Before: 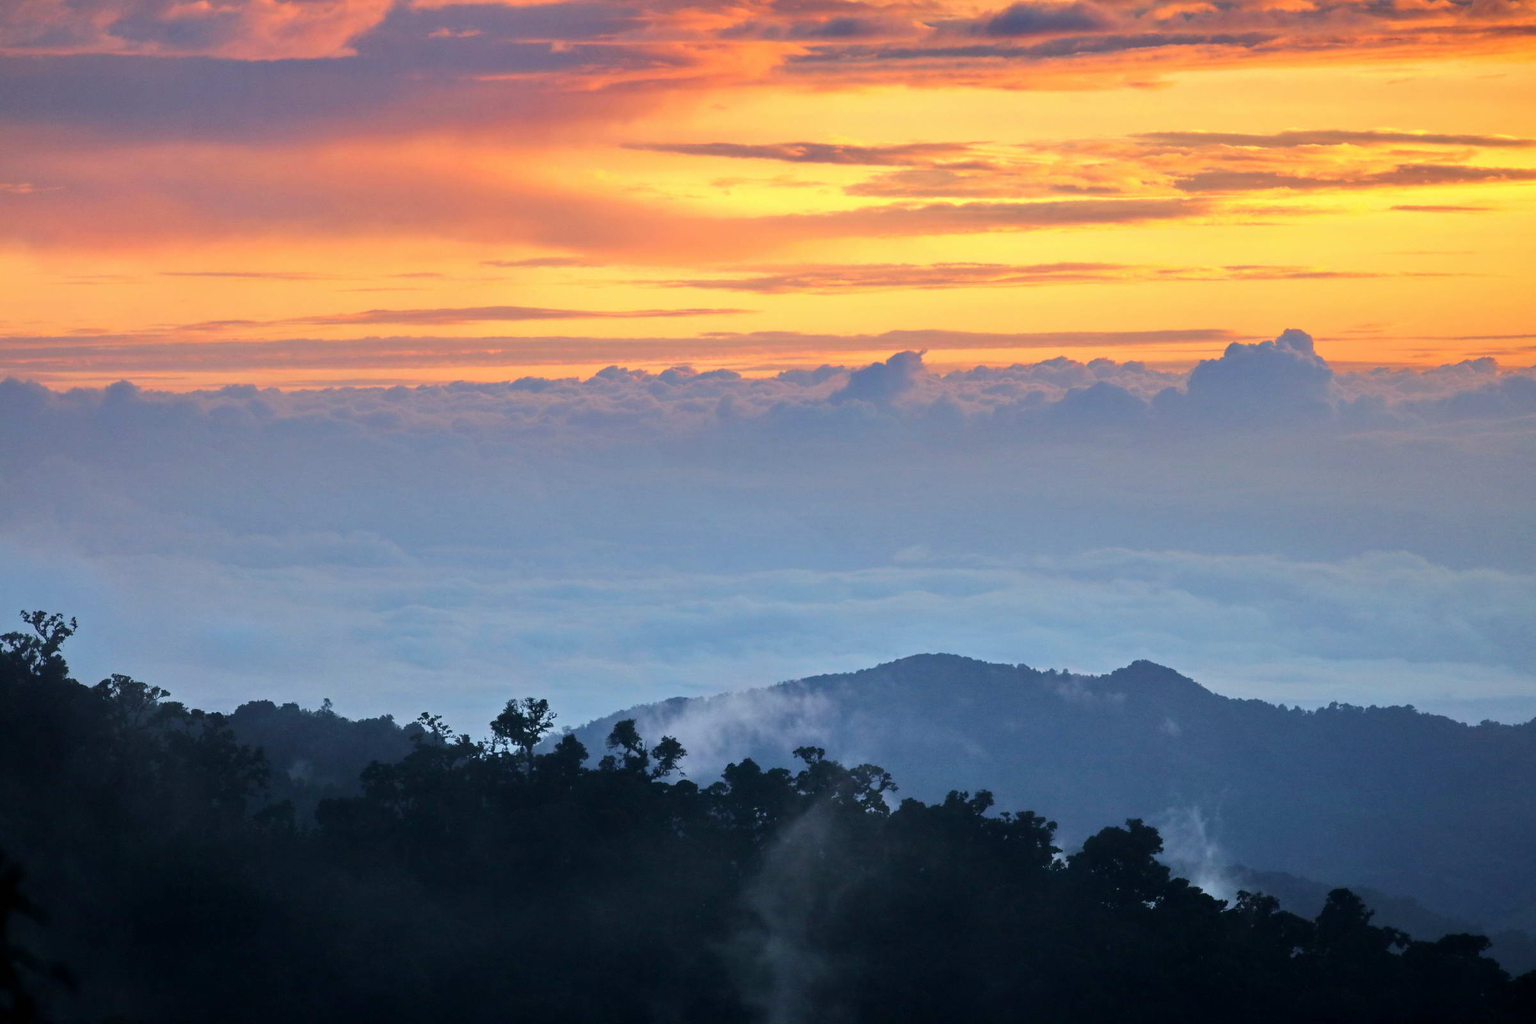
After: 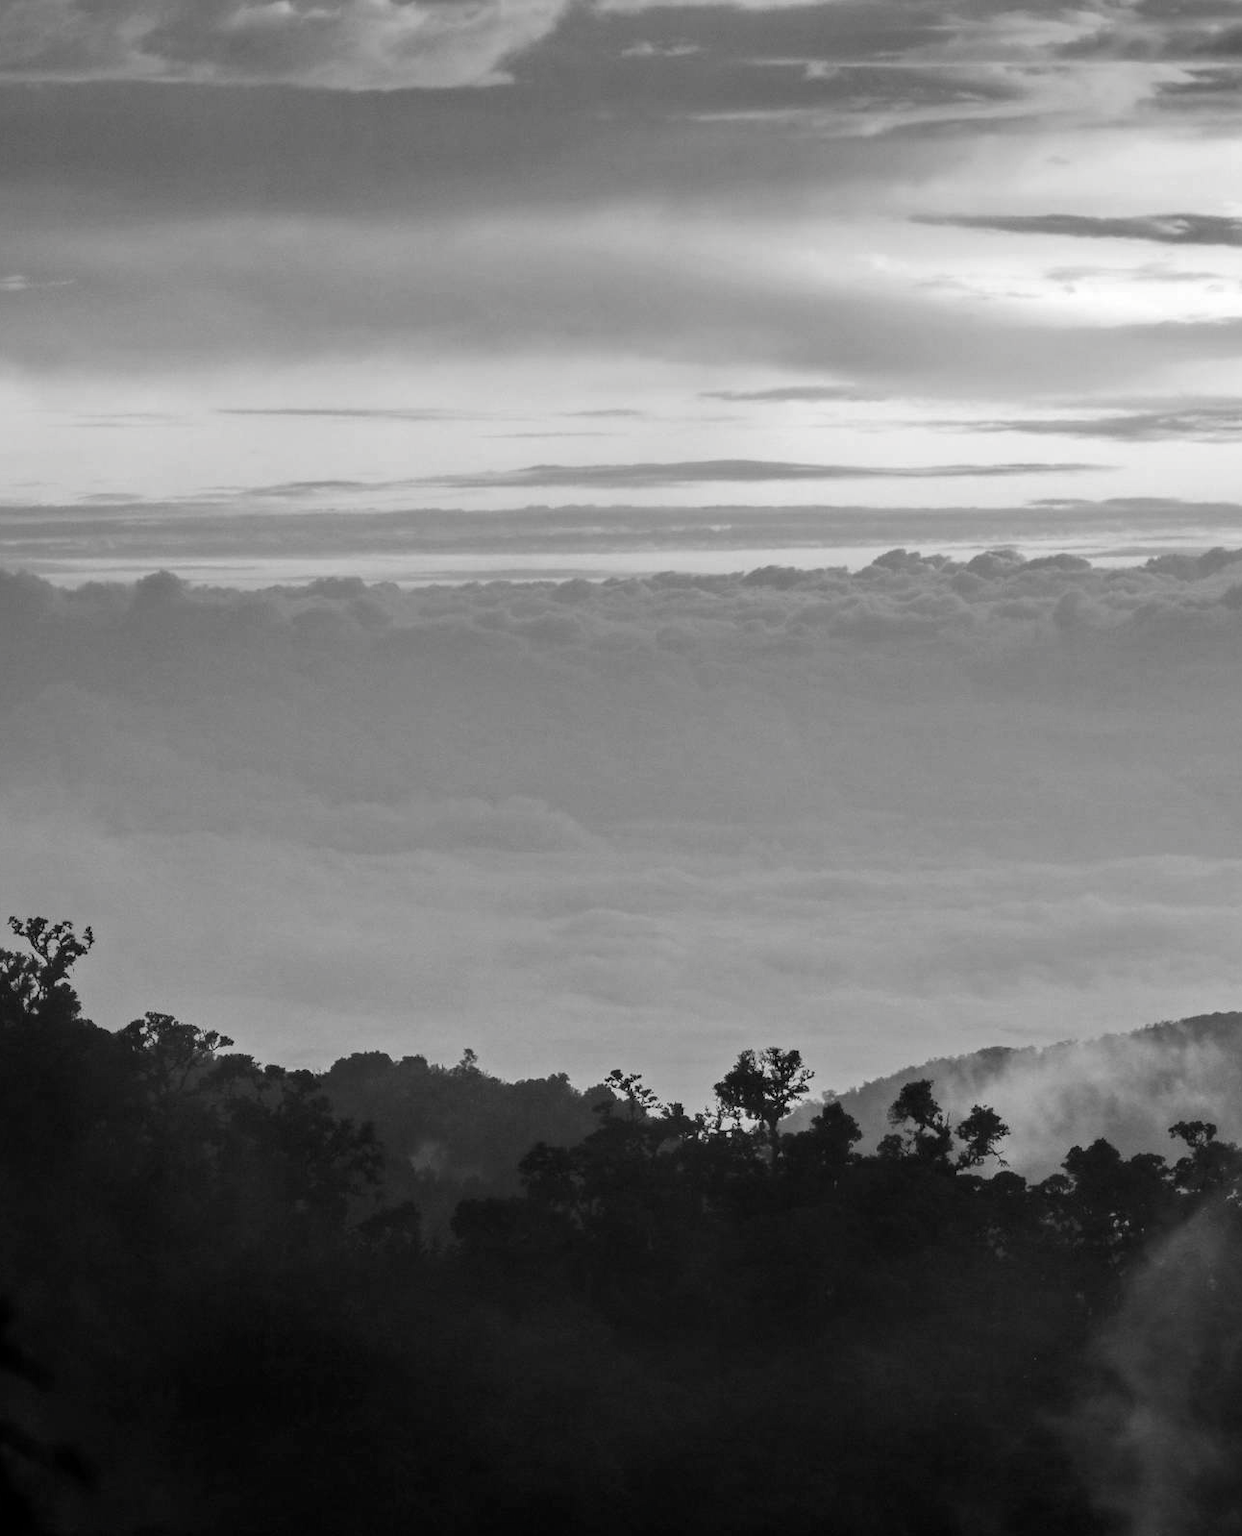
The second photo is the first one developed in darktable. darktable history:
contrast brightness saturation: saturation -0.998
local contrast: on, module defaults
crop: left 0.975%, right 45.138%, bottom 0.083%
